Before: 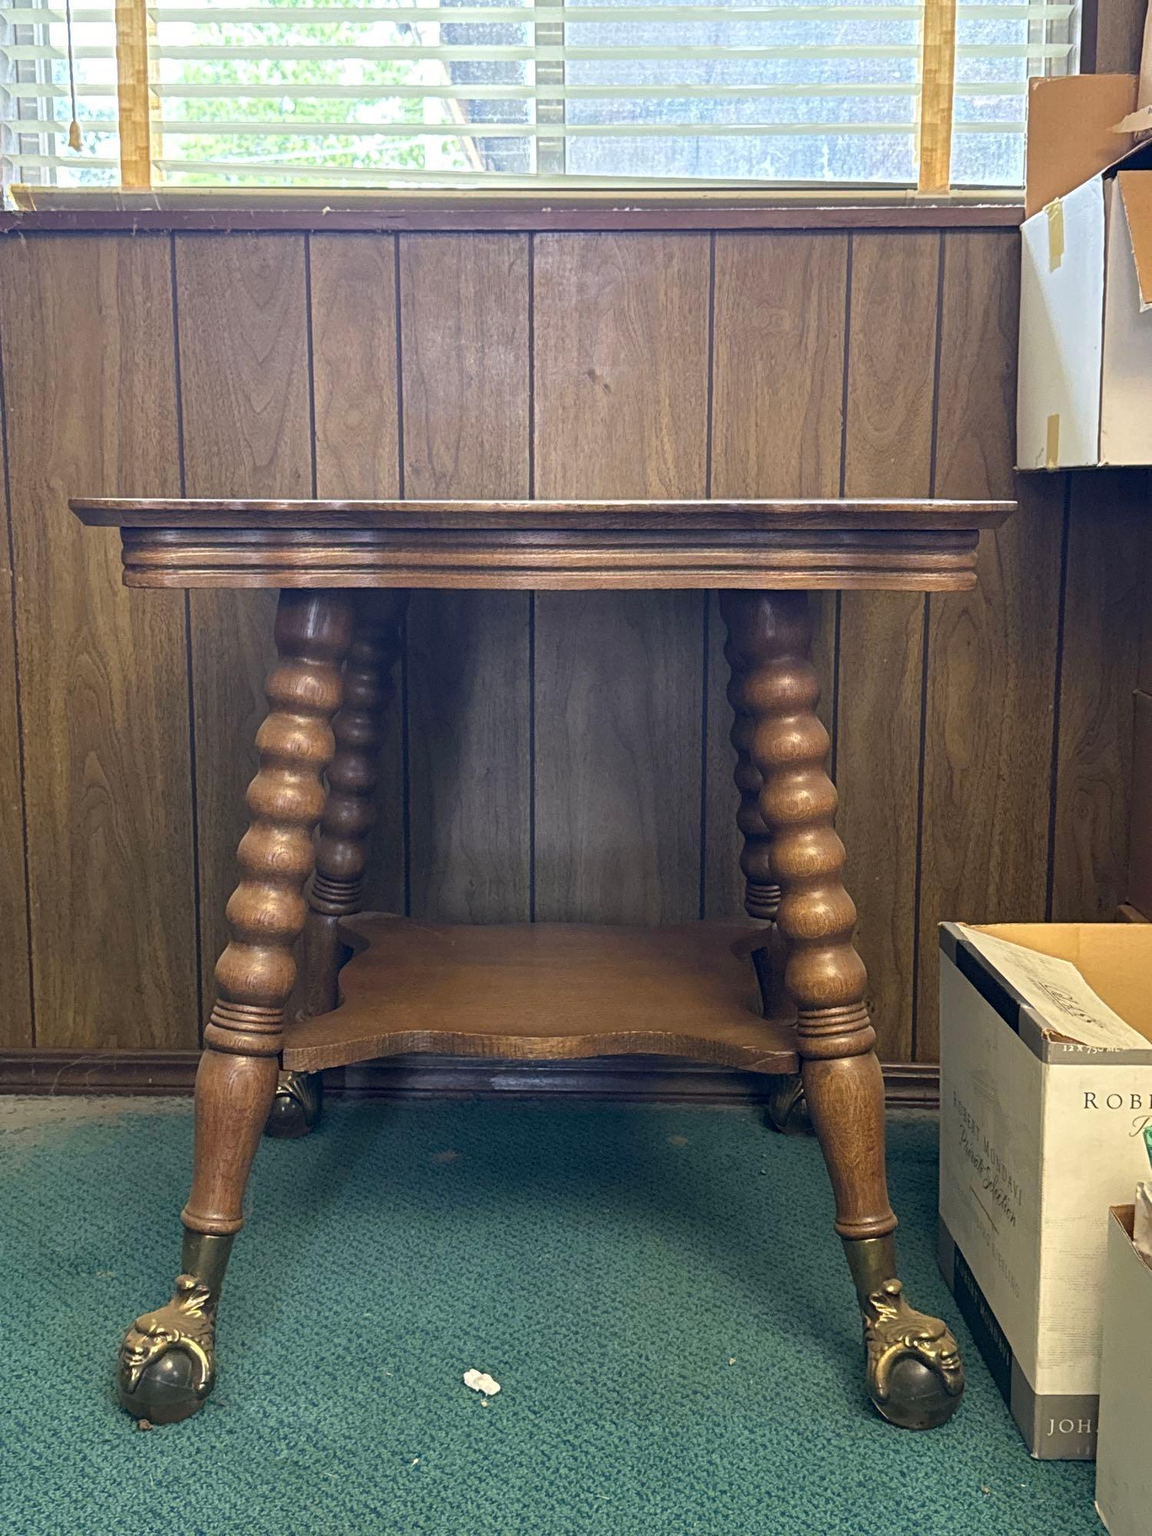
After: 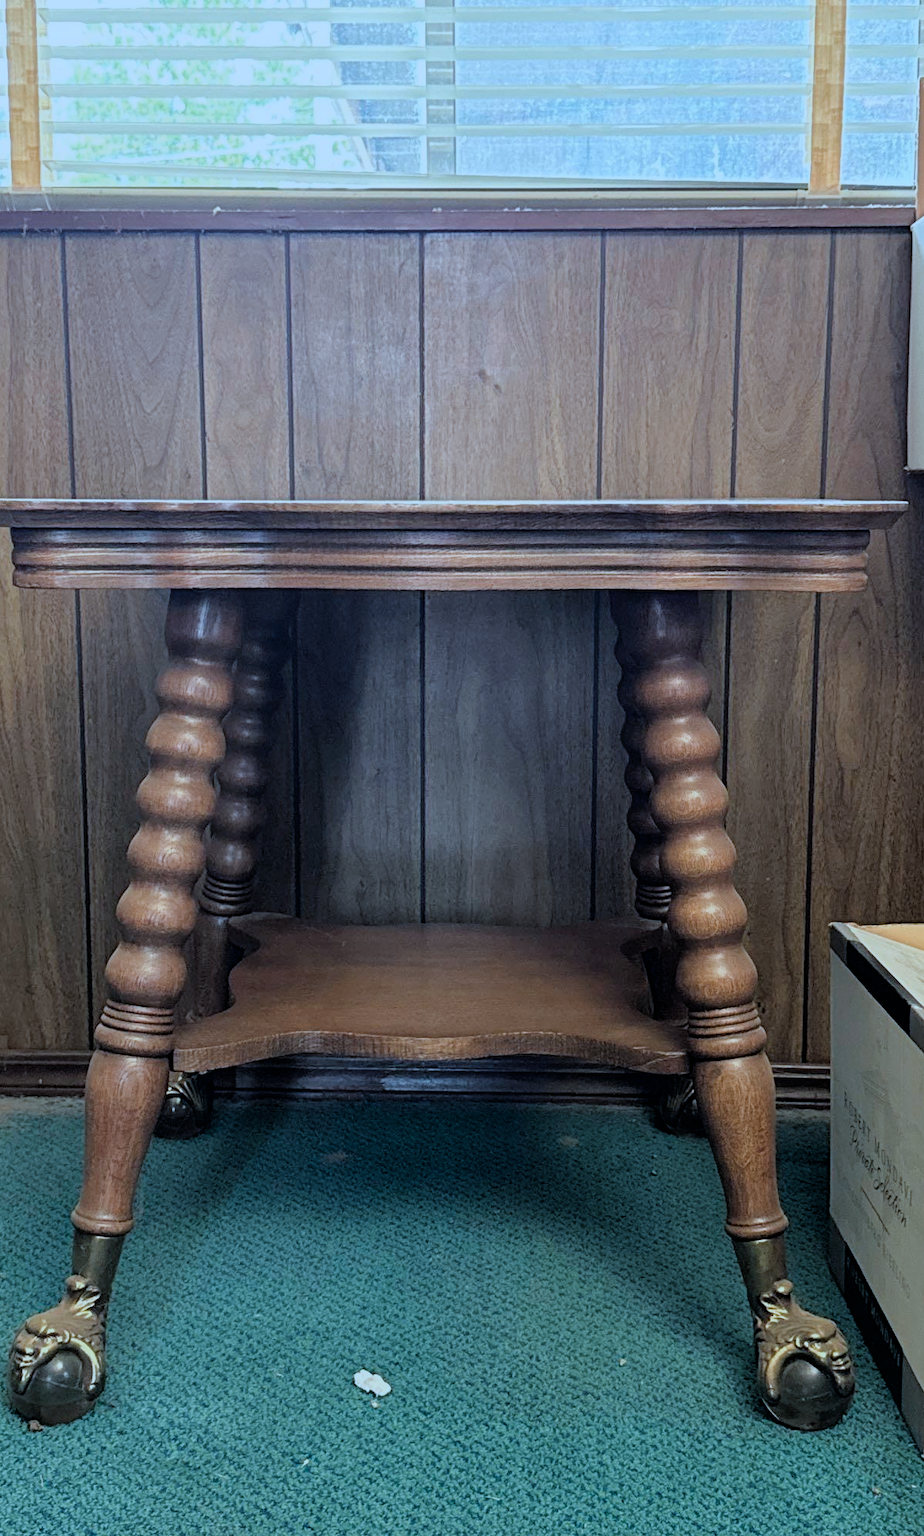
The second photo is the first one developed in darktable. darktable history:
crop and rotate: left 9.549%, right 10.189%
filmic rgb: black relative exposure -4.83 EV, white relative exposure 4.02 EV, hardness 2.83
color correction: highlights a* -9, highlights b* -23.6
